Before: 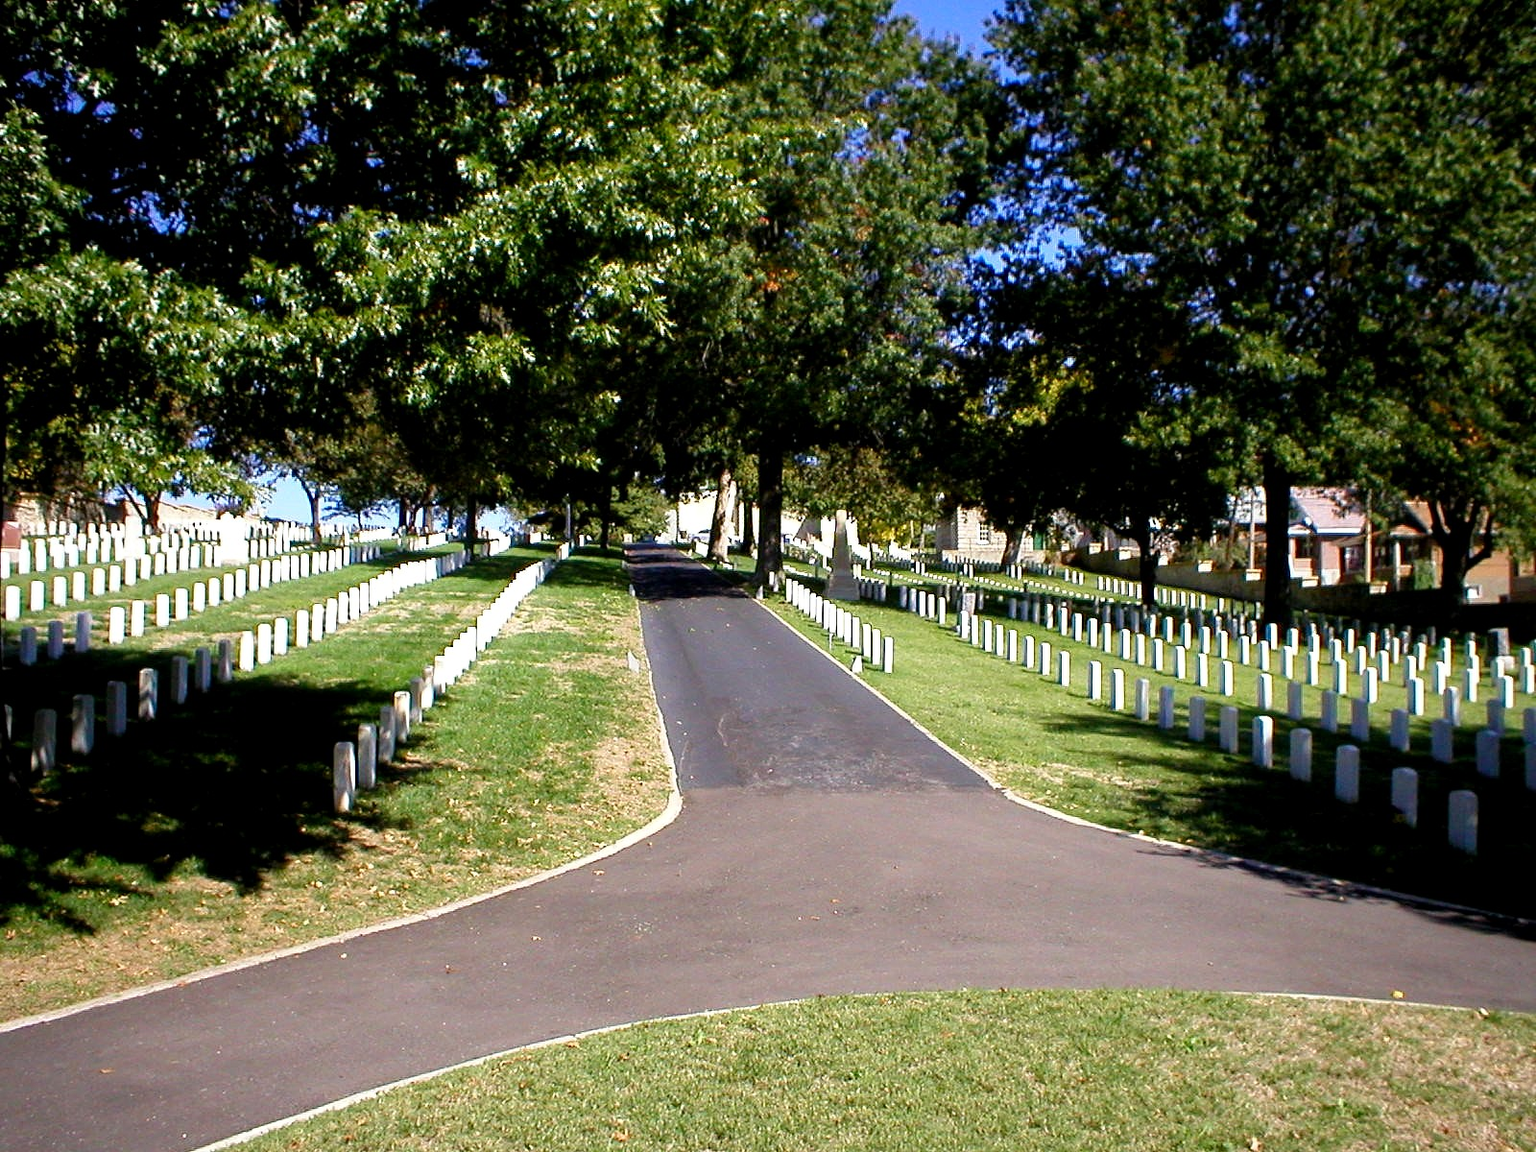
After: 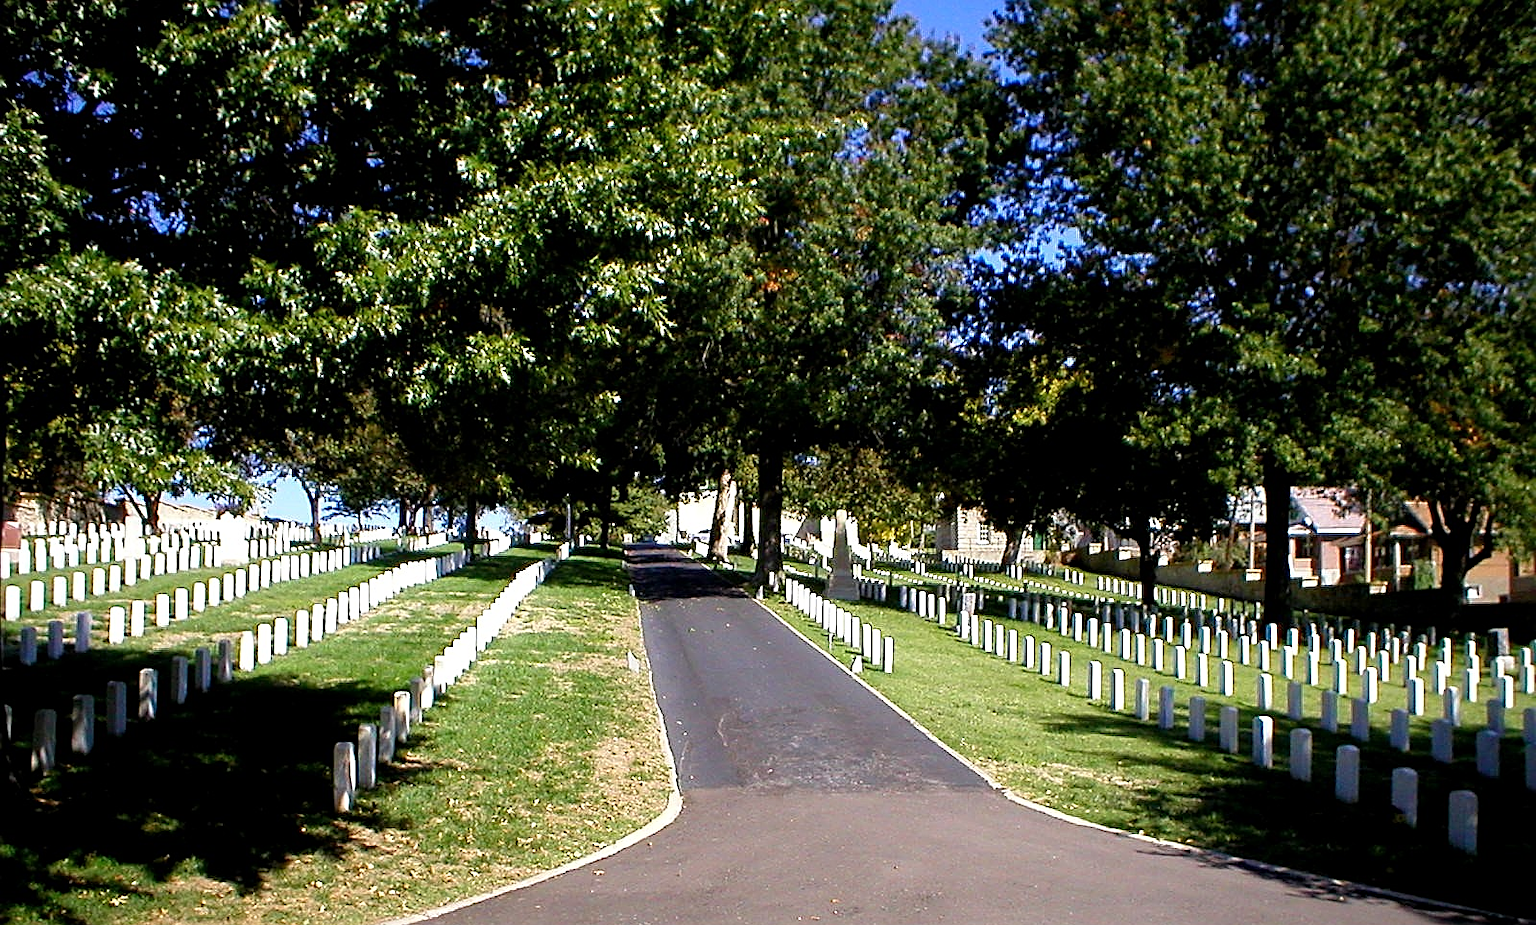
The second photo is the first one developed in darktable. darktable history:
crop: bottom 19.644%
sharpen: on, module defaults
